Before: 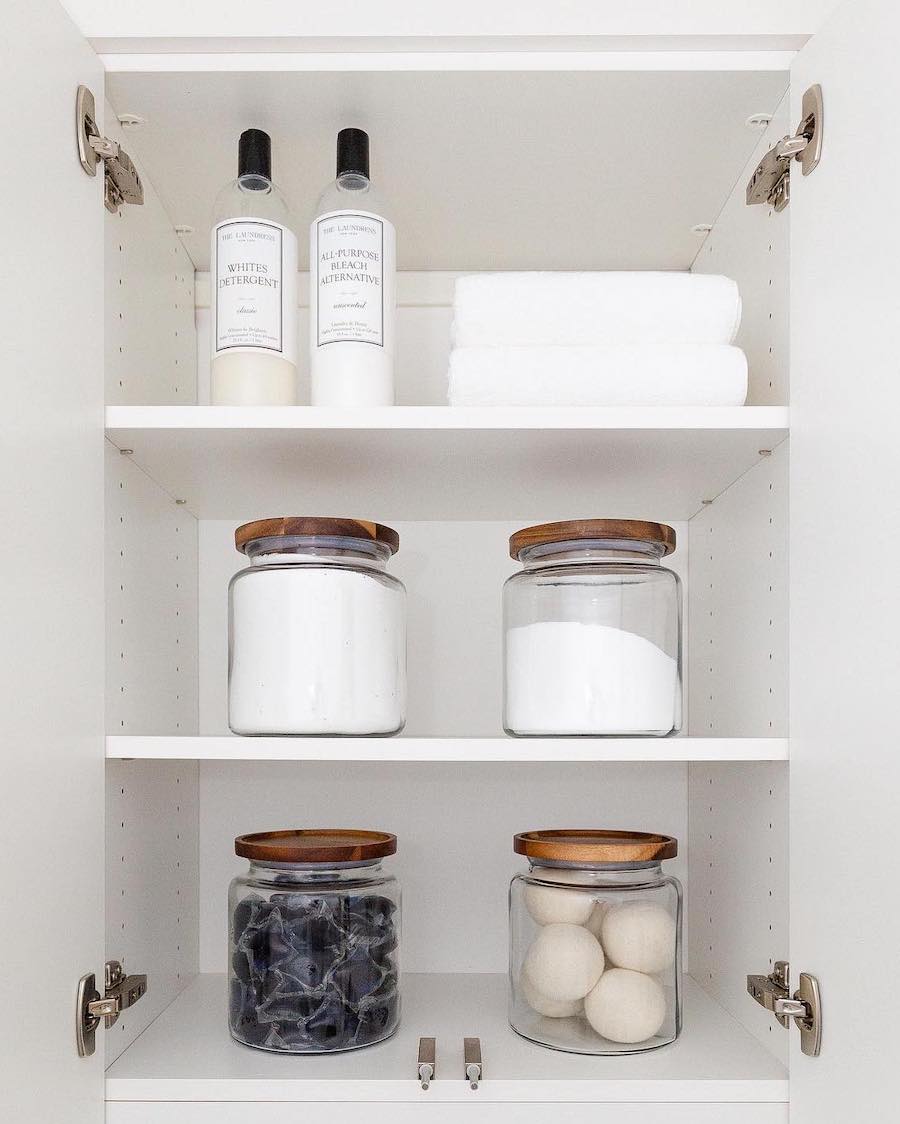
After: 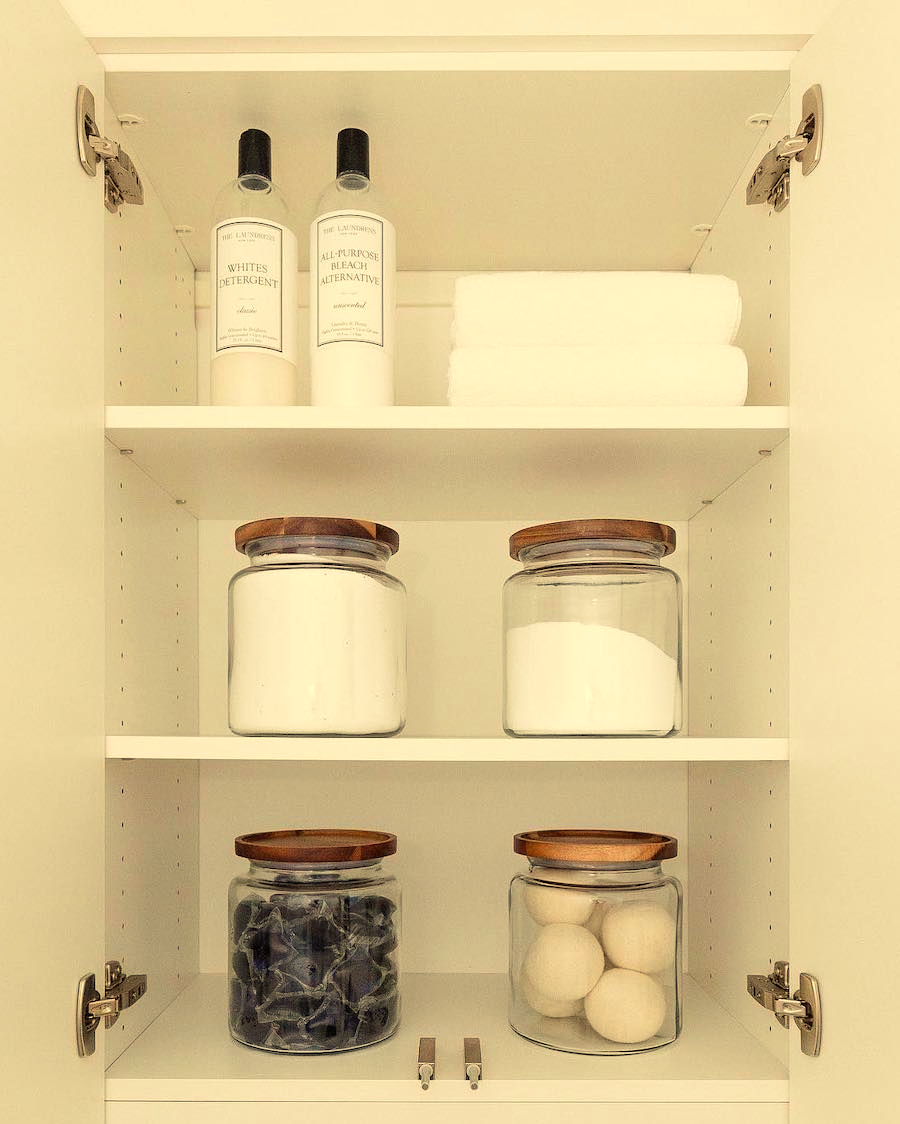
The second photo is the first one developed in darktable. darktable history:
velvia: on, module defaults
white balance: red 1.08, blue 0.791
